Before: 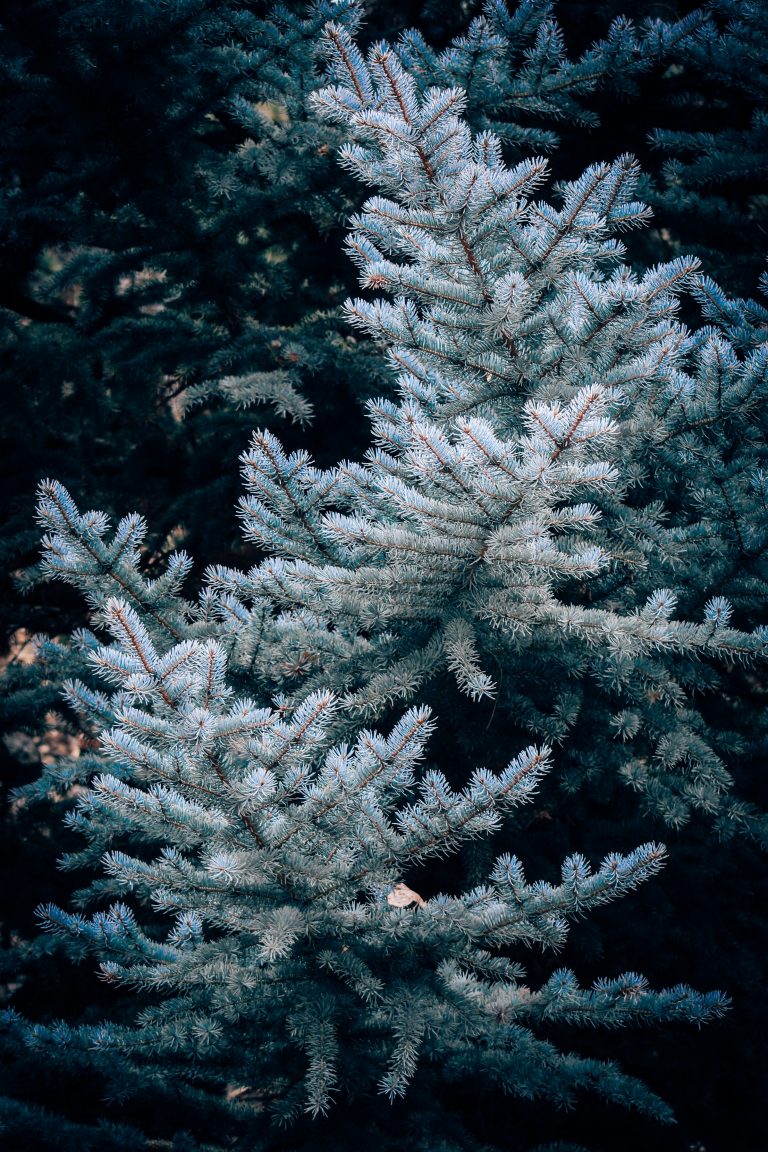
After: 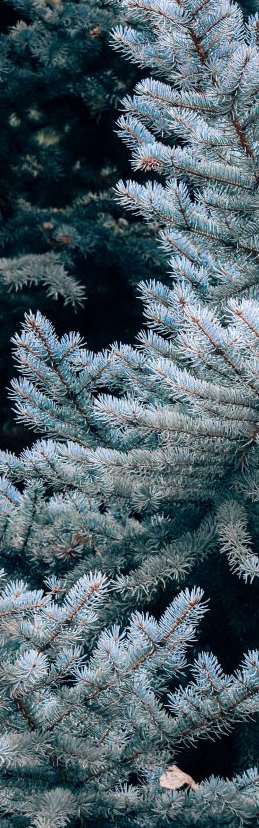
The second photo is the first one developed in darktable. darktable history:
crop and rotate: left 29.811%, top 10.283%, right 36.343%, bottom 17.83%
